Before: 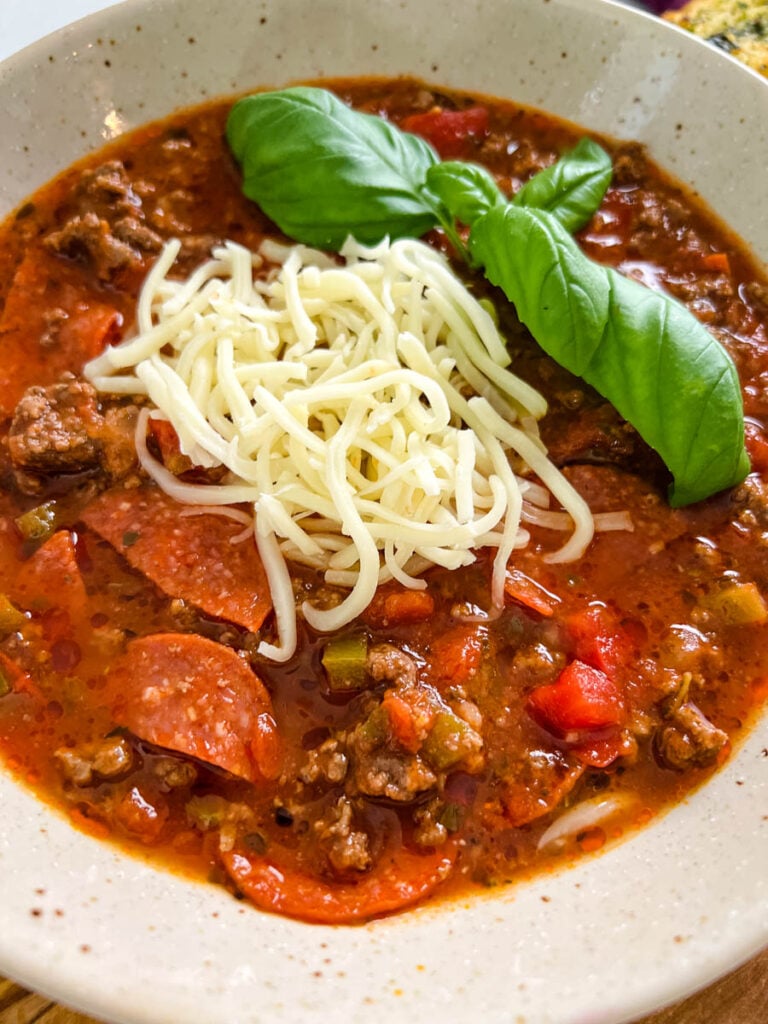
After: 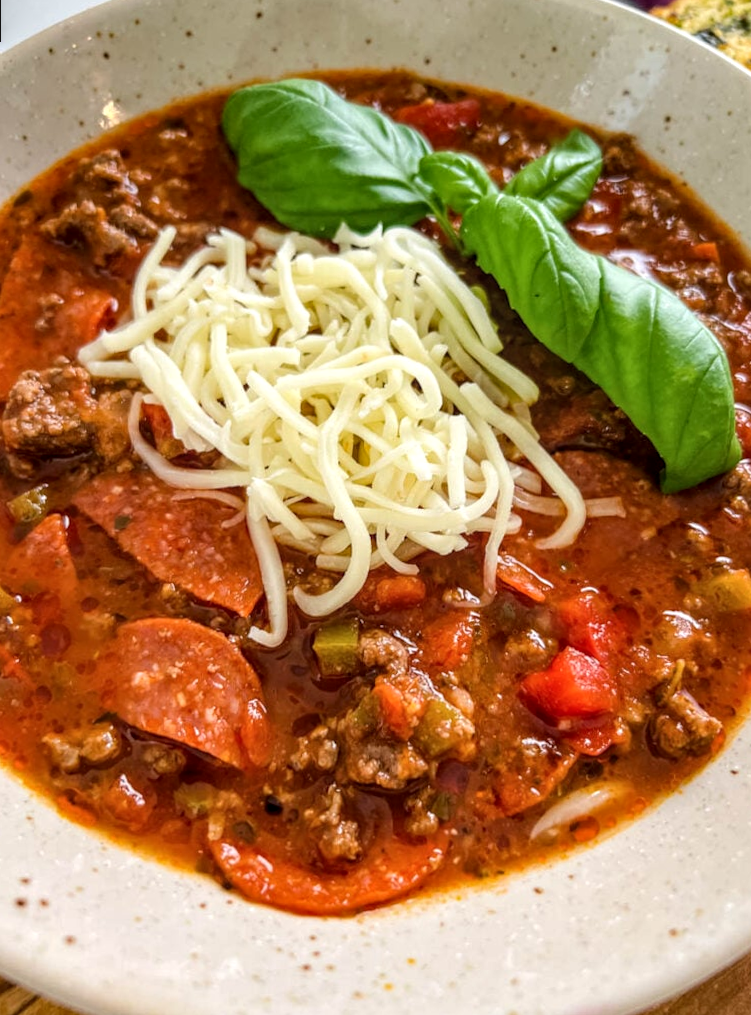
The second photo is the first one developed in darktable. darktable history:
rotate and perspective: rotation 0.226°, lens shift (vertical) -0.042, crop left 0.023, crop right 0.982, crop top 0.006, crop bottom 0.994
local contrast: on, module defaults
